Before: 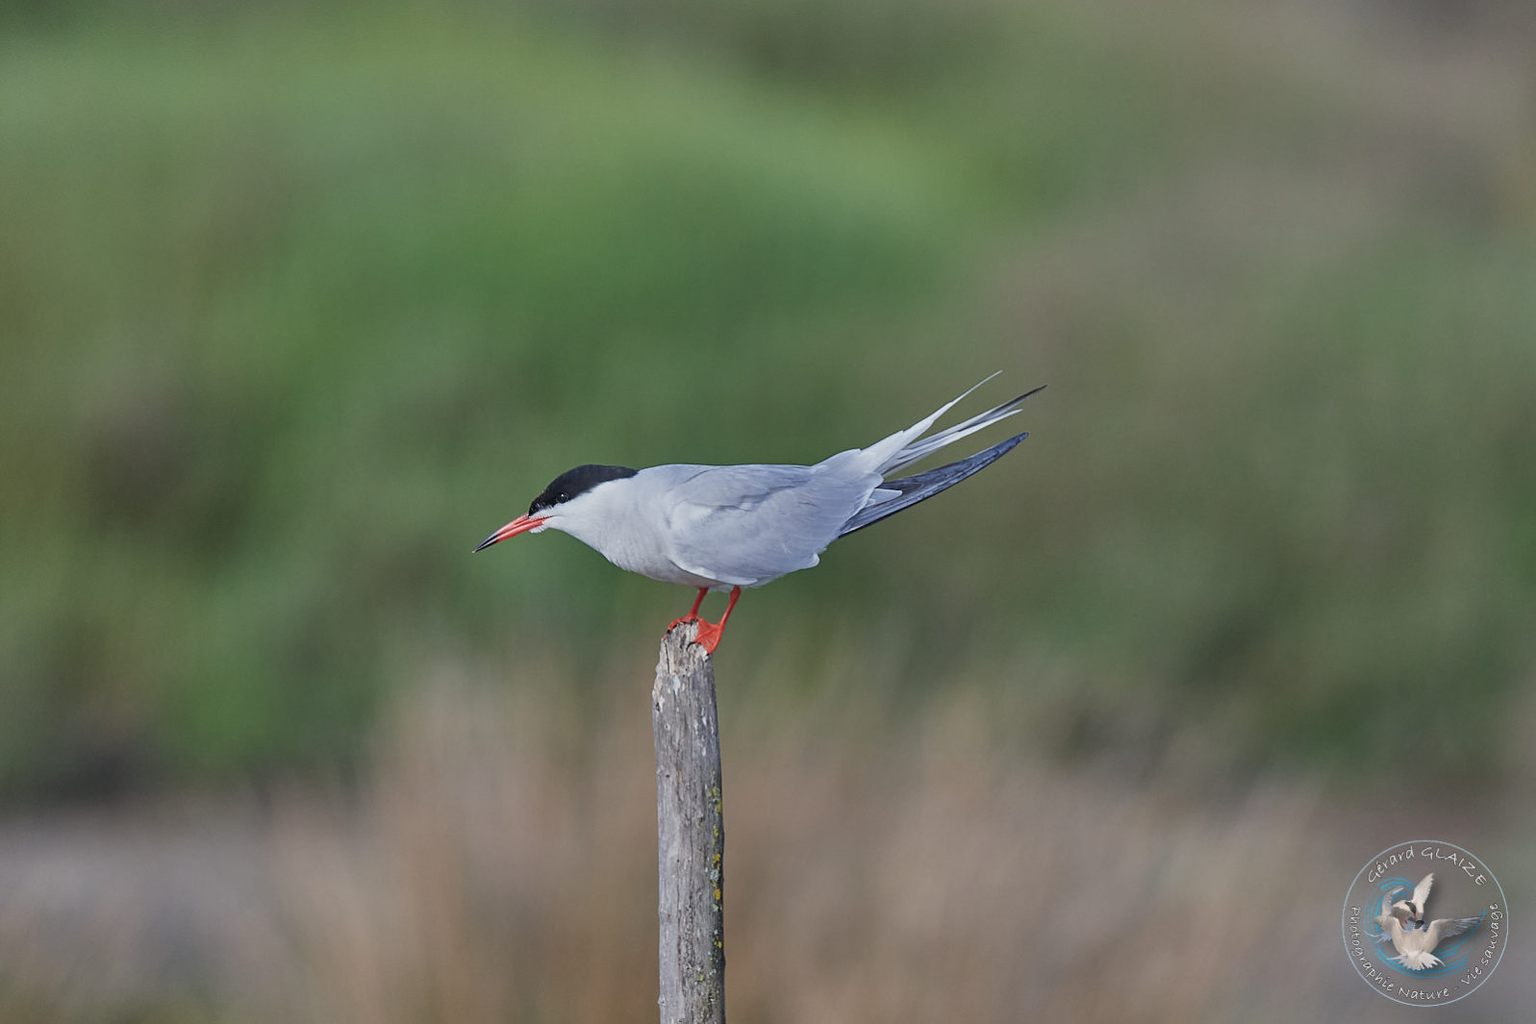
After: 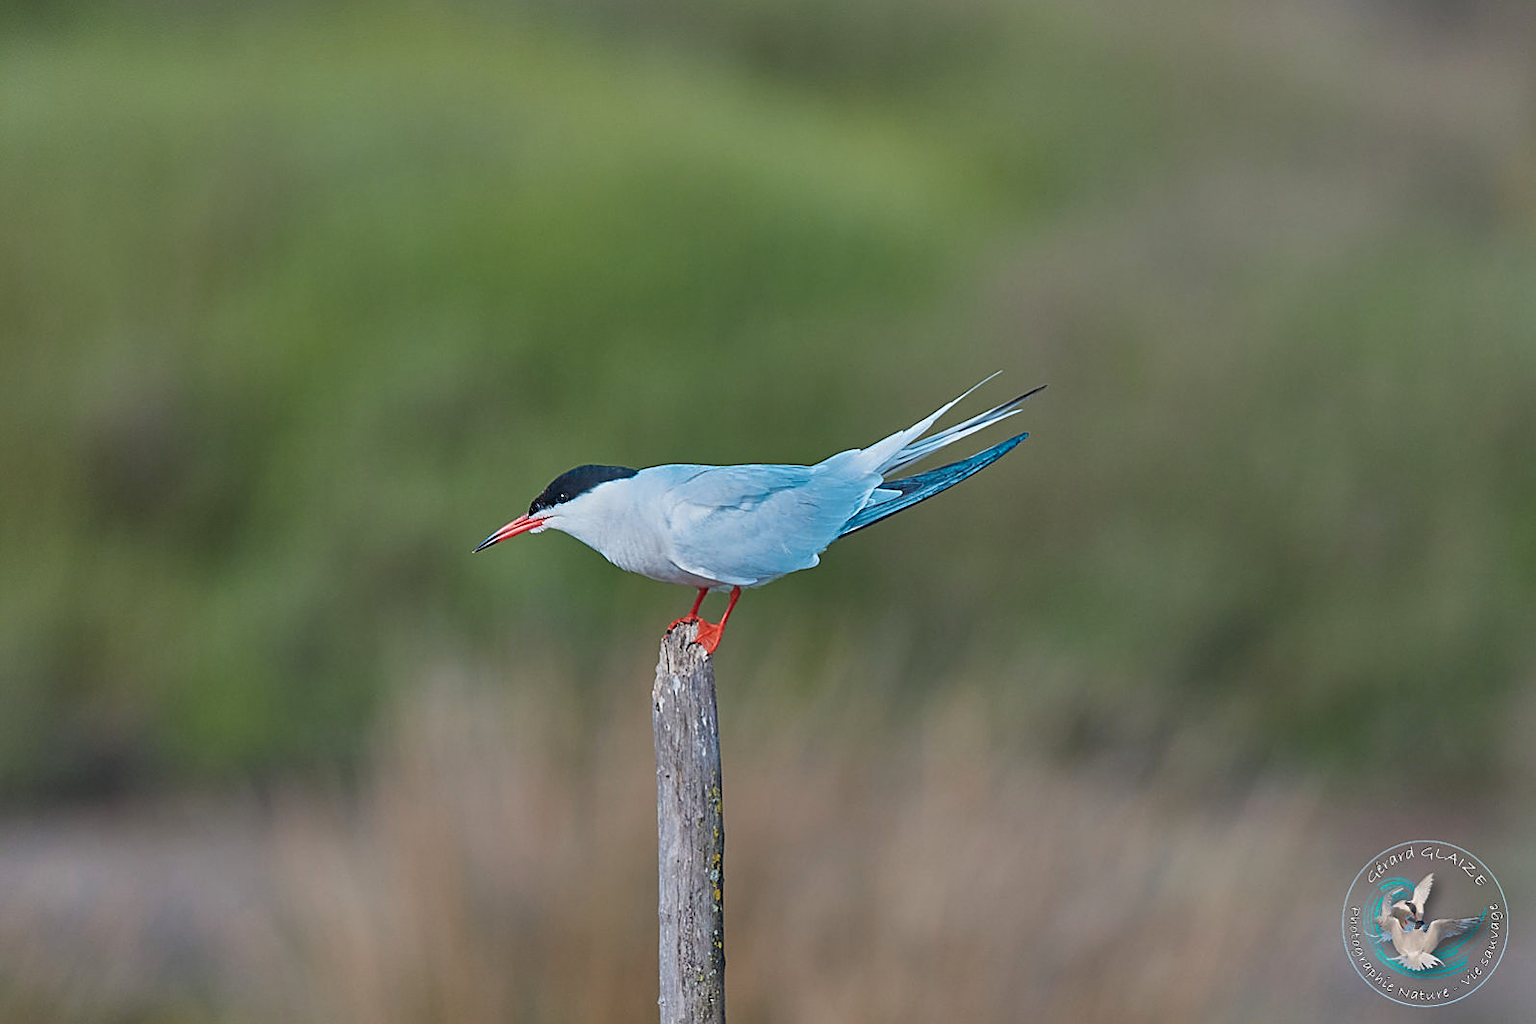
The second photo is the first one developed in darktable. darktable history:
color zones: curves: ch0 [(0.254, 0.492) (0.724, 0.62)]; ch1 [(0.25, 0.528) (0.719, 0.796)]; ch2 [(0, 0.472) (0.25, 0.5) (0.73, 0.184)]
sharpen: on, module defaults
